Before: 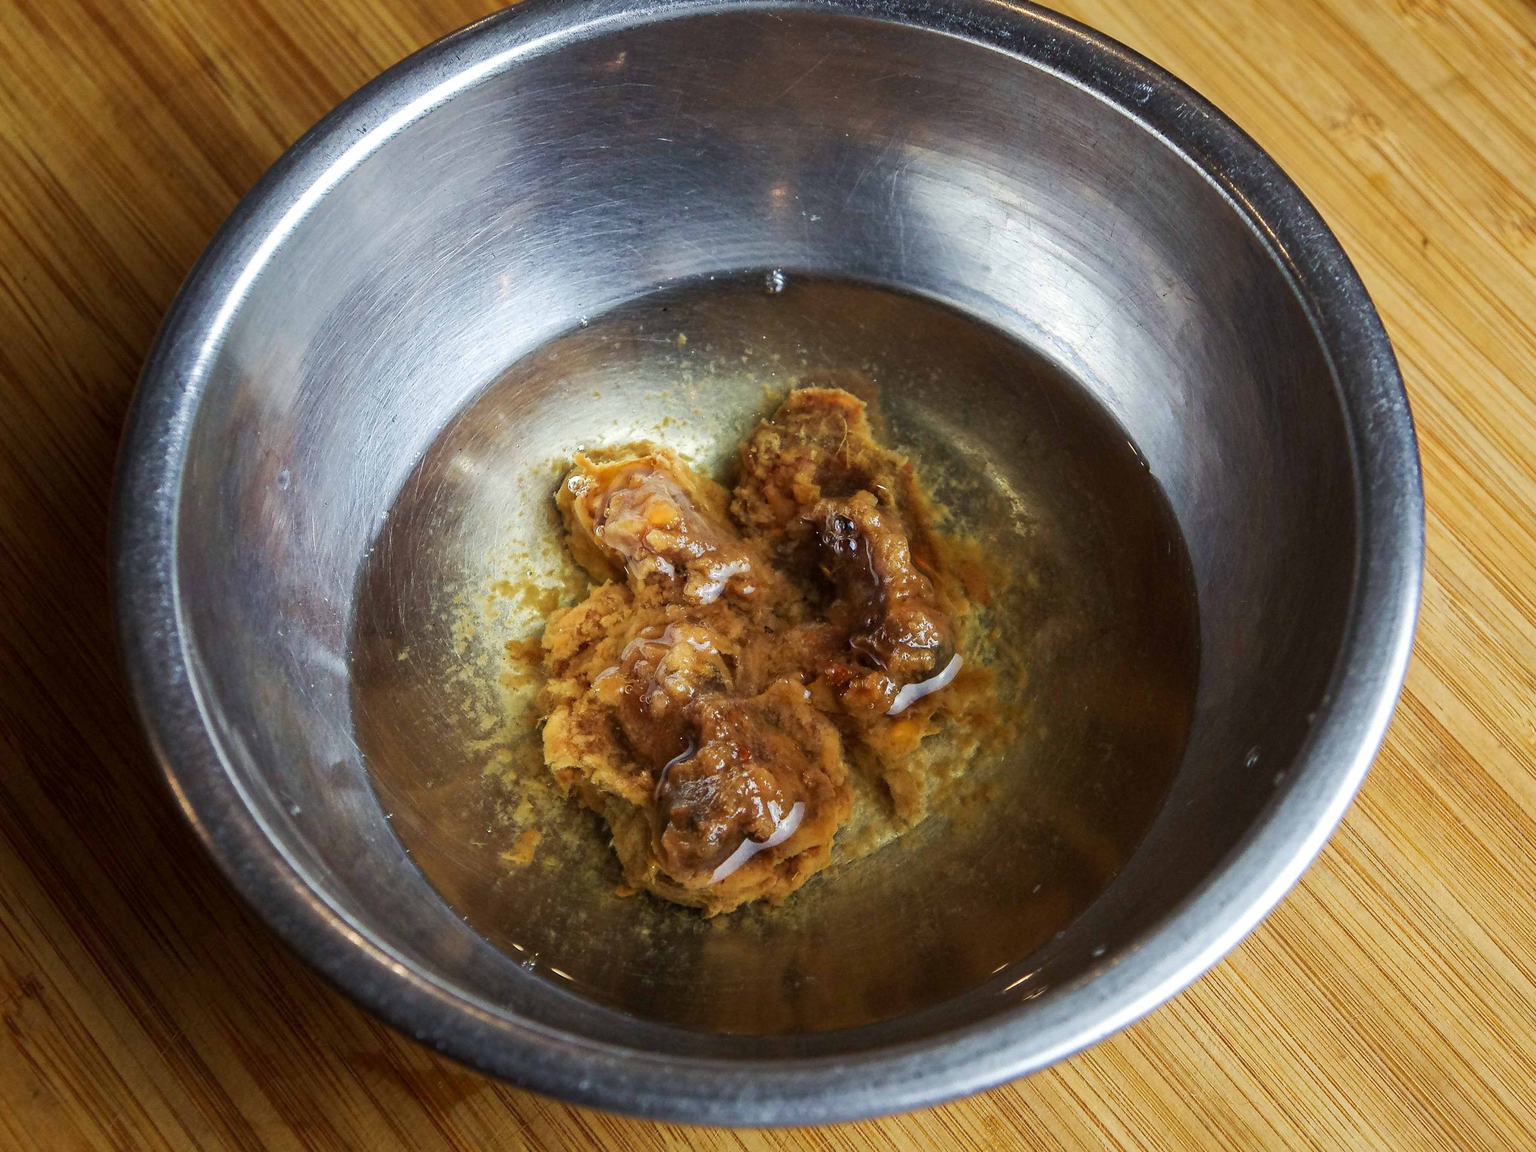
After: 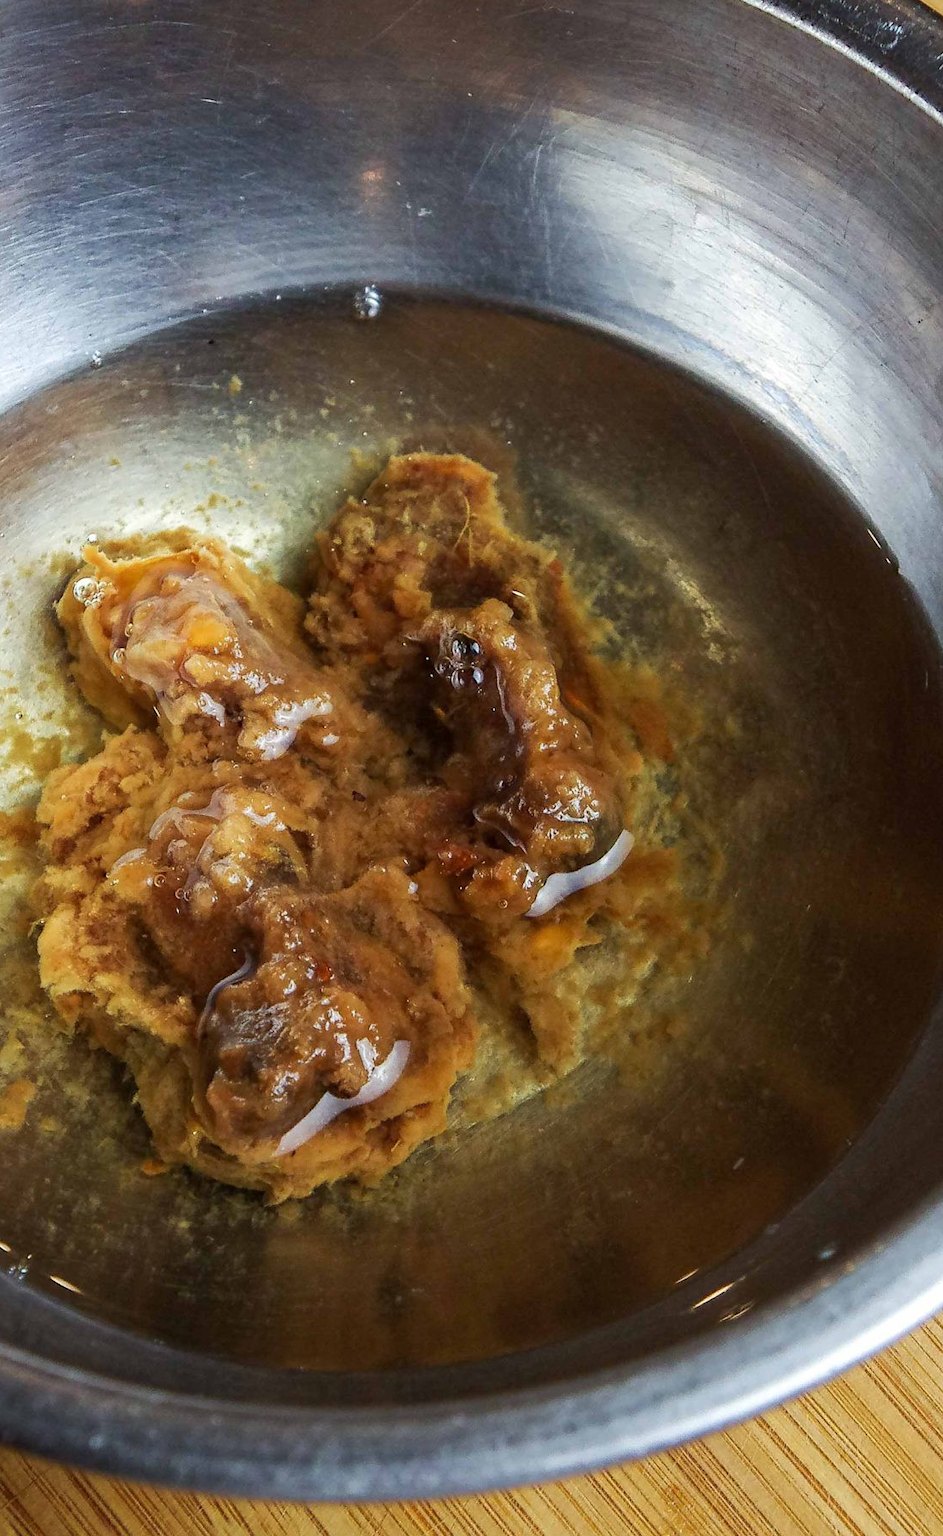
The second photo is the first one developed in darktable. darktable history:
crop: left 33.609%, top 5.95%, right 23.05%
